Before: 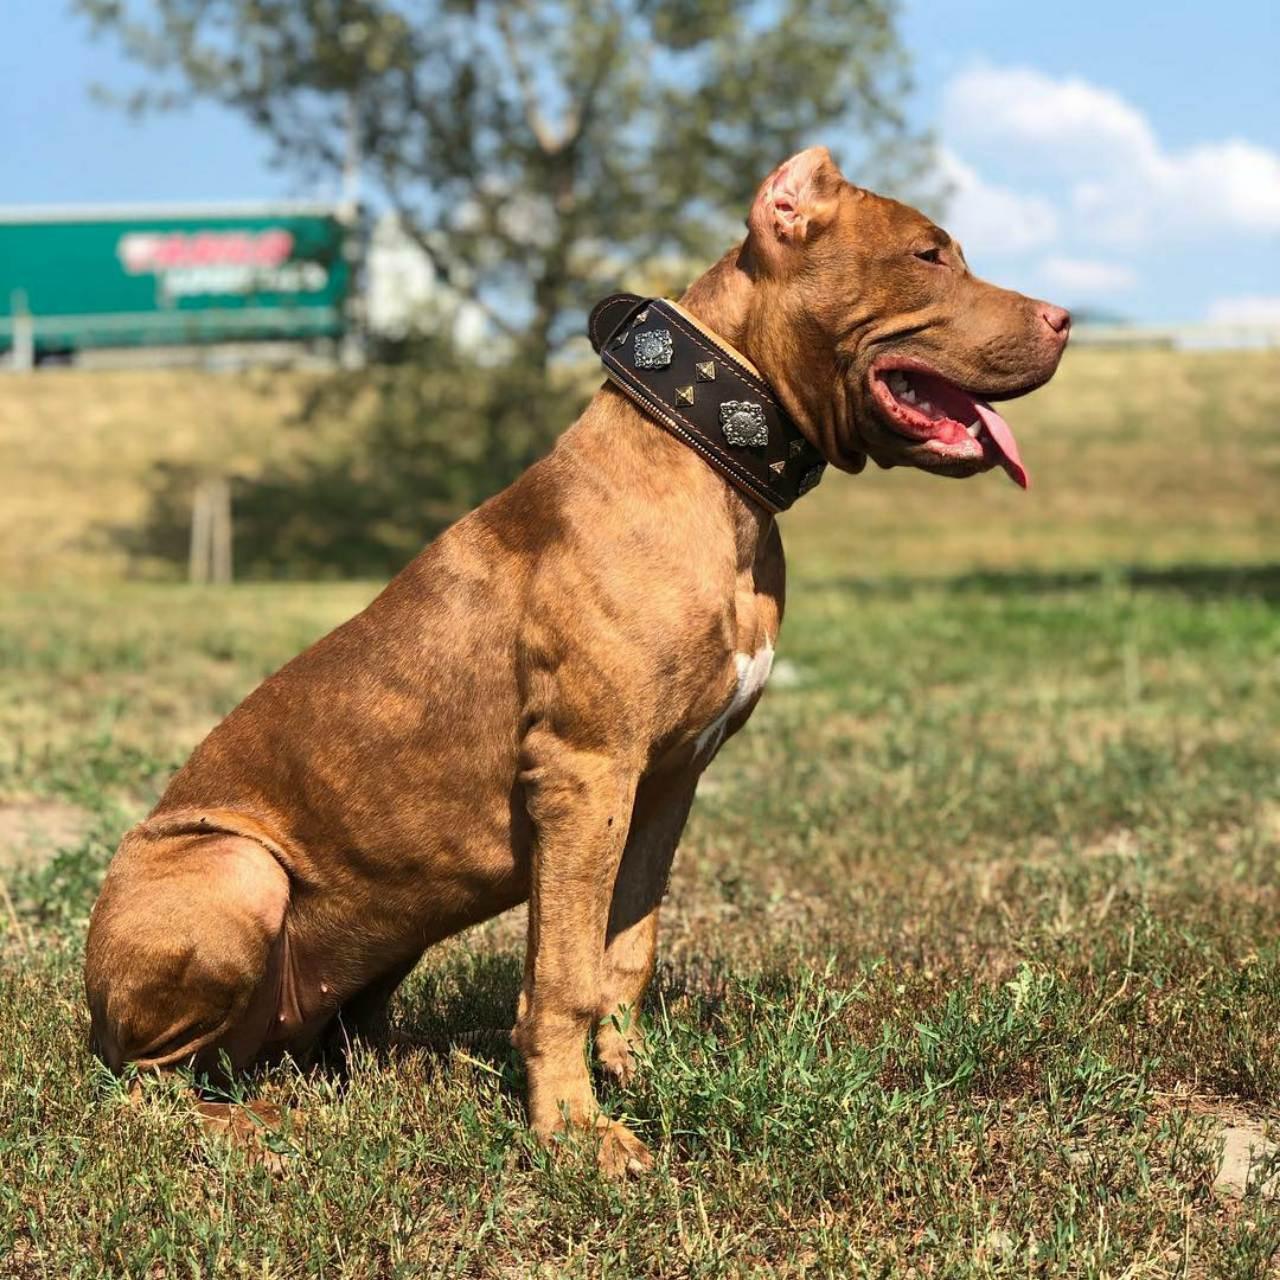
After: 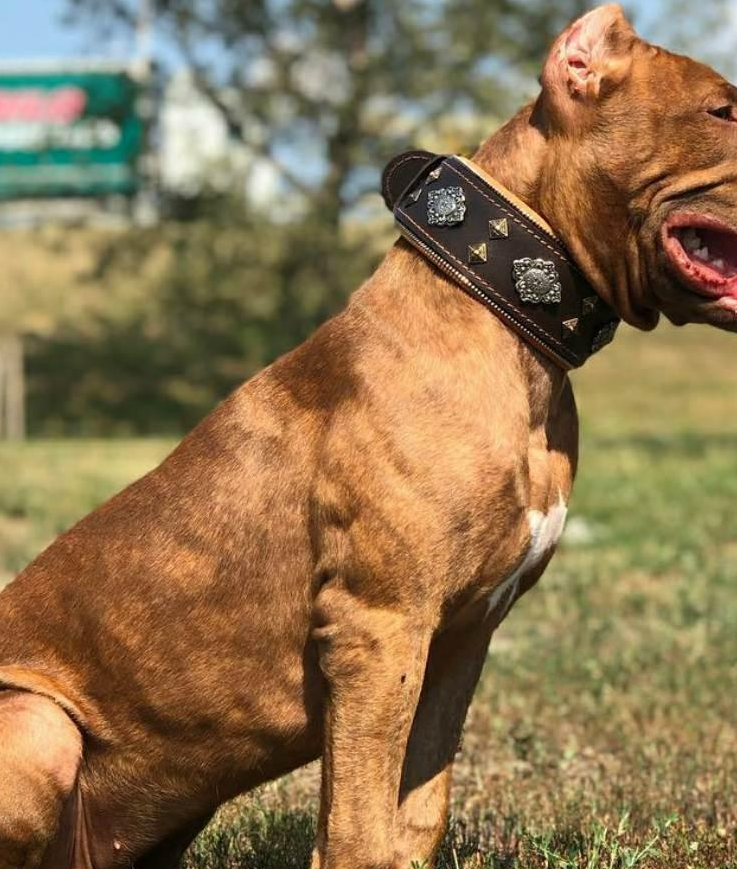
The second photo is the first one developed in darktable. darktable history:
crop: left 16.189%, top 11.245%, right 26.198%, bottom 20.834%
